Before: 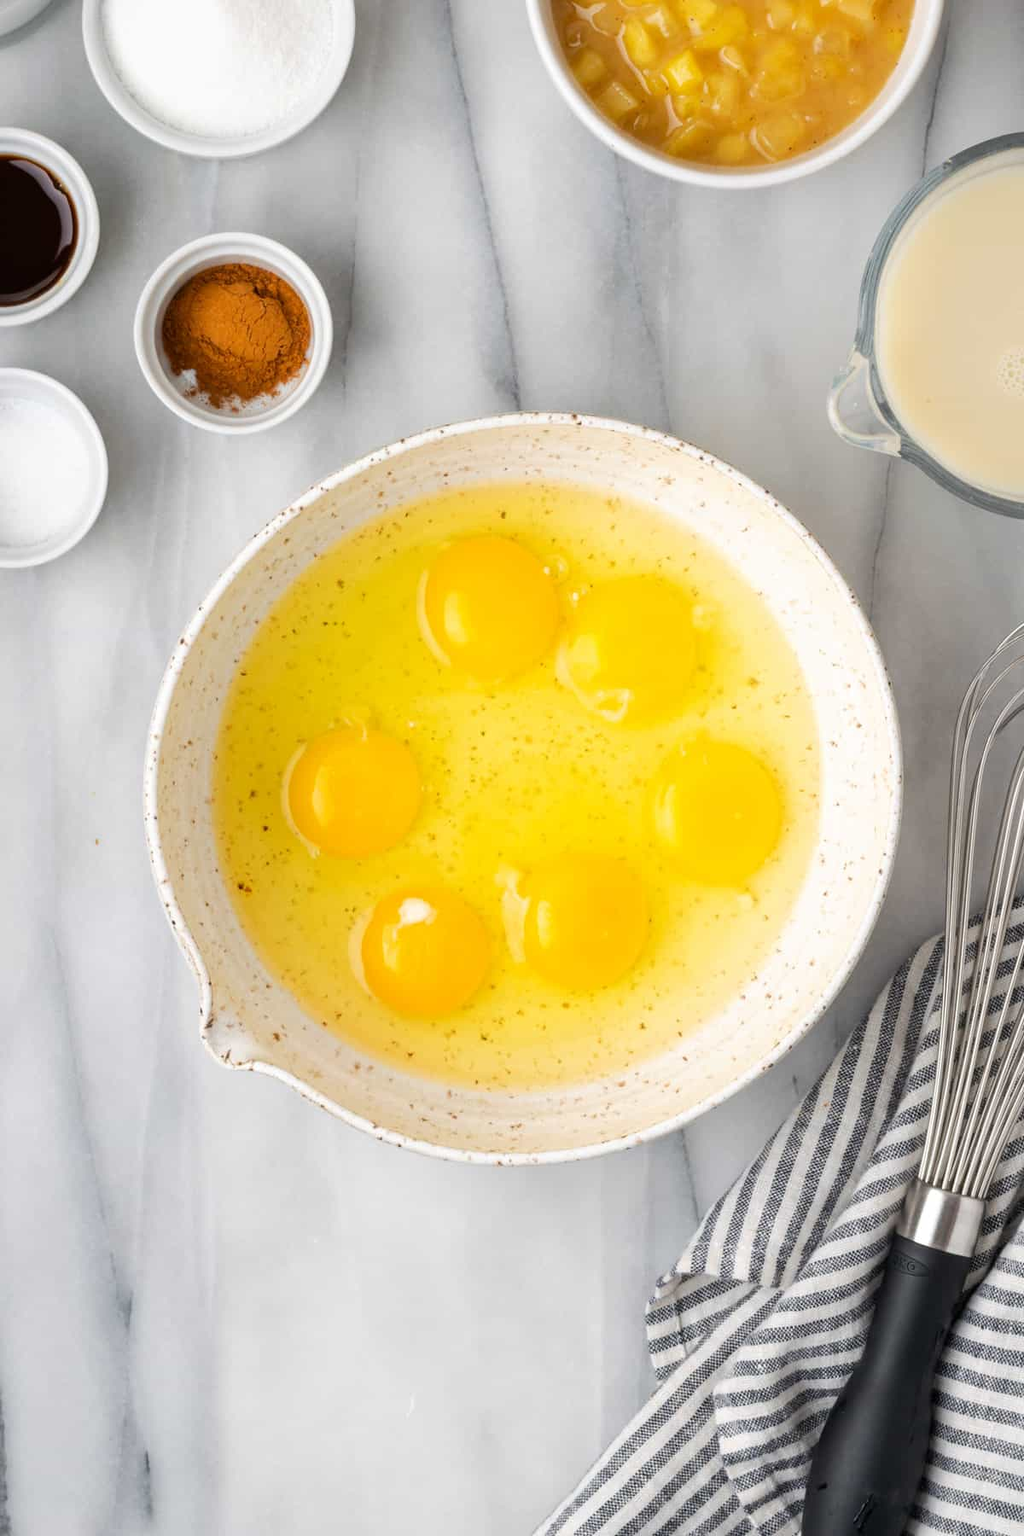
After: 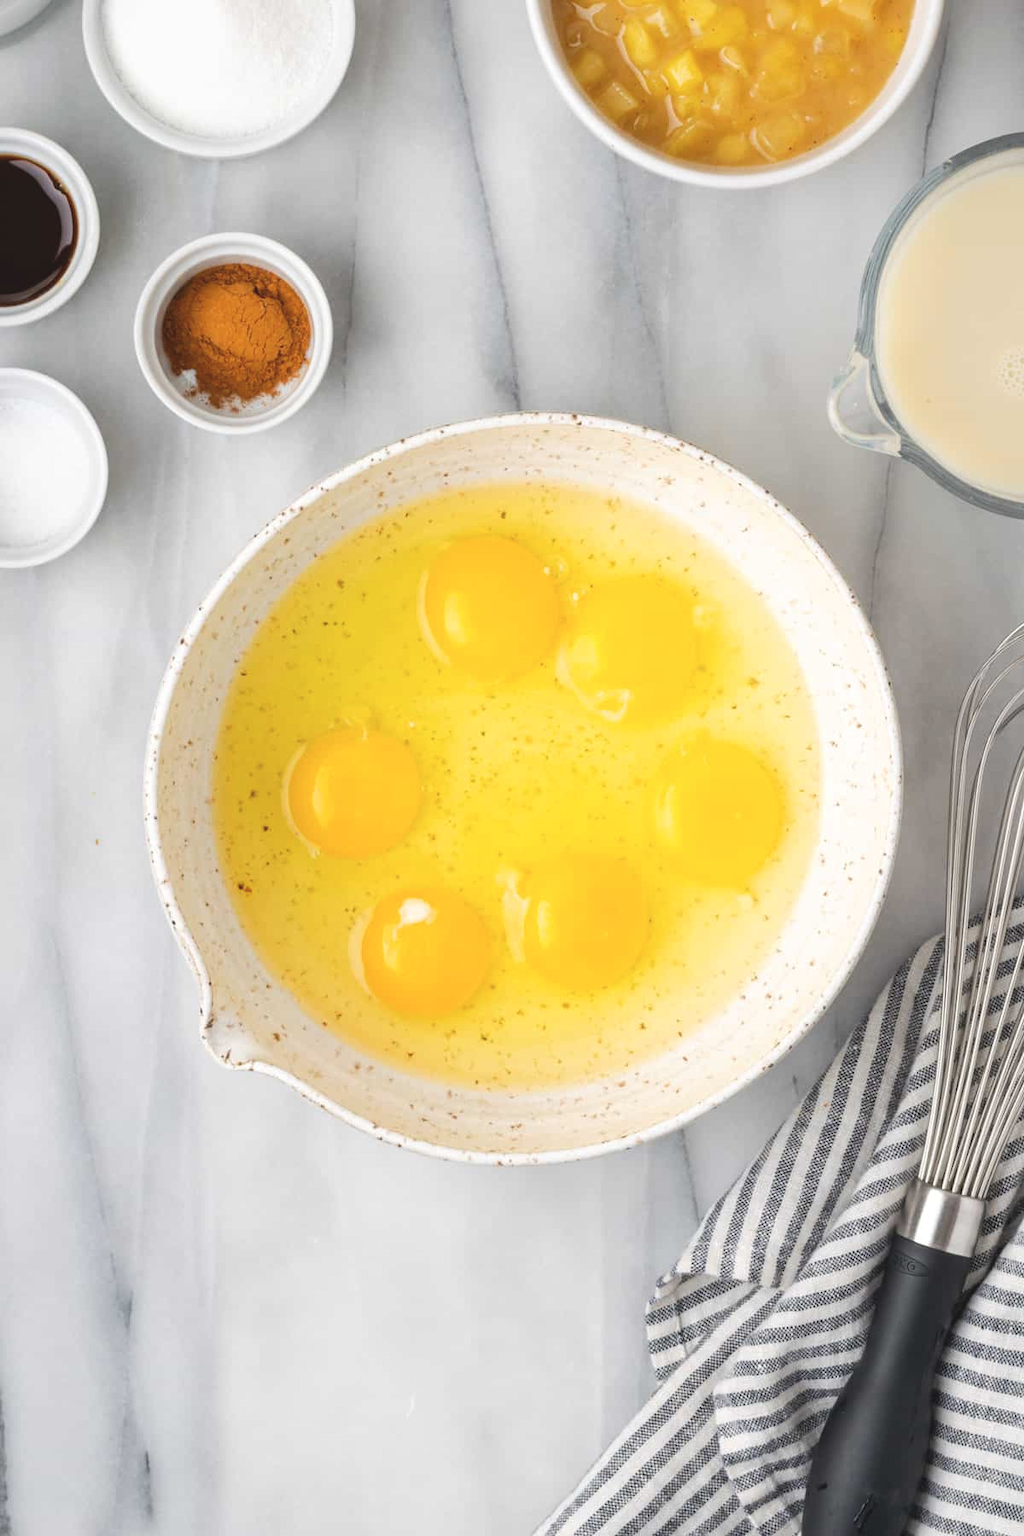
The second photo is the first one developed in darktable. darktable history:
exposure: black level correction 0.001, compensate highlight preservation false
color balance: lift [1.007, 1, 1, 1], gamma [1.097, 1, 1, 1]
